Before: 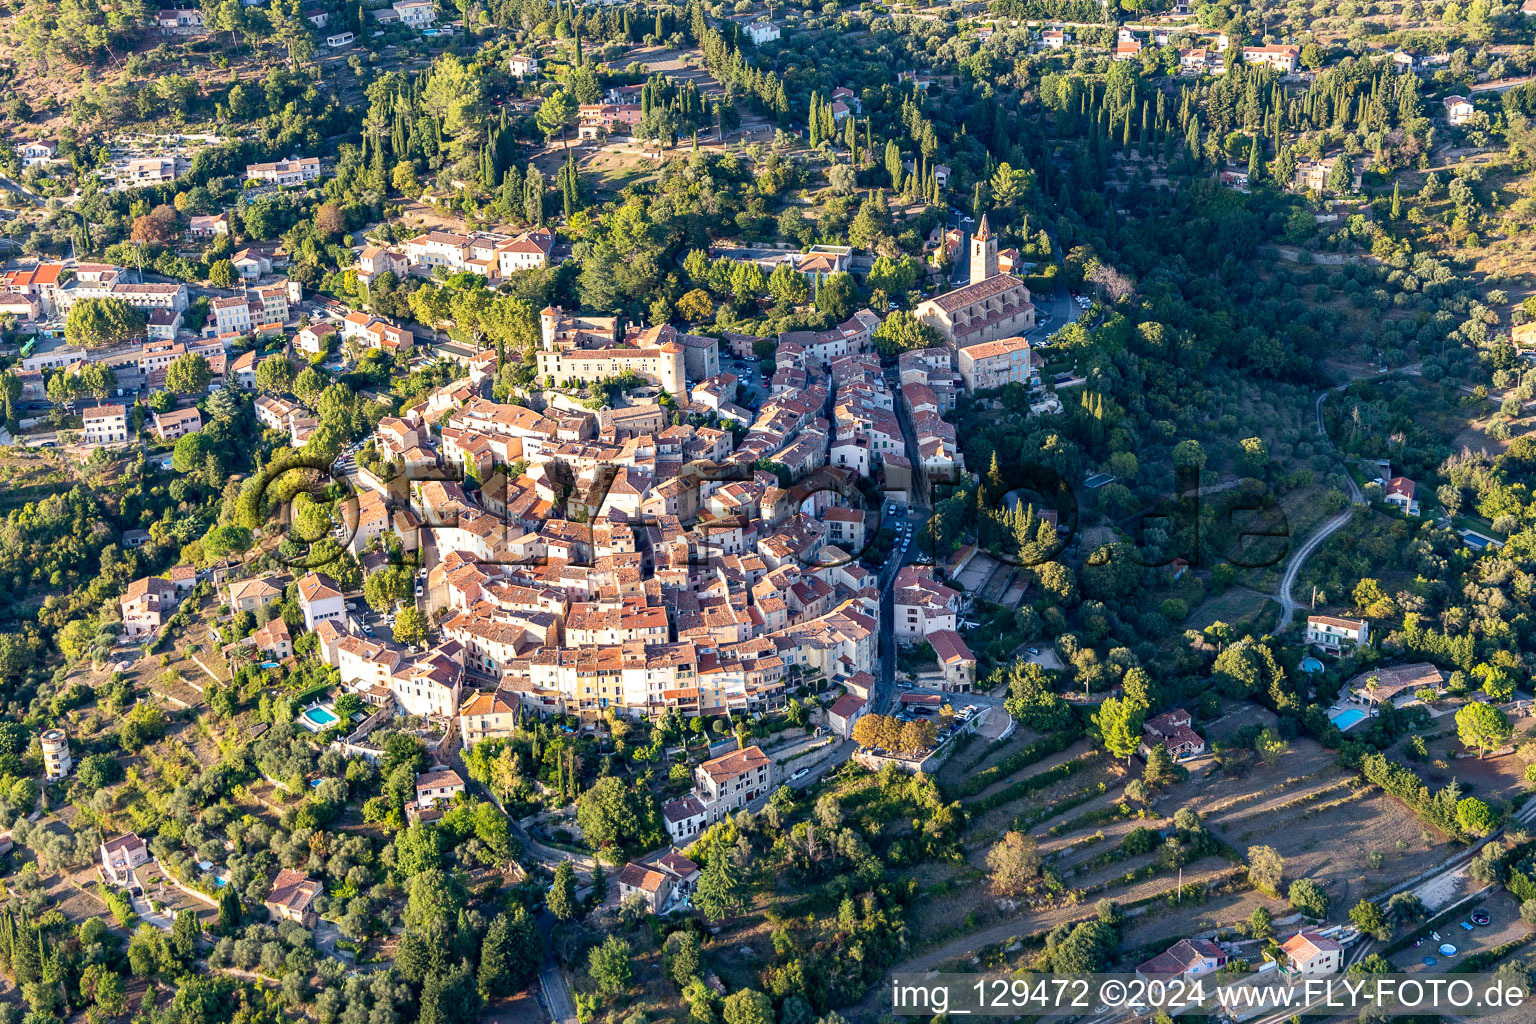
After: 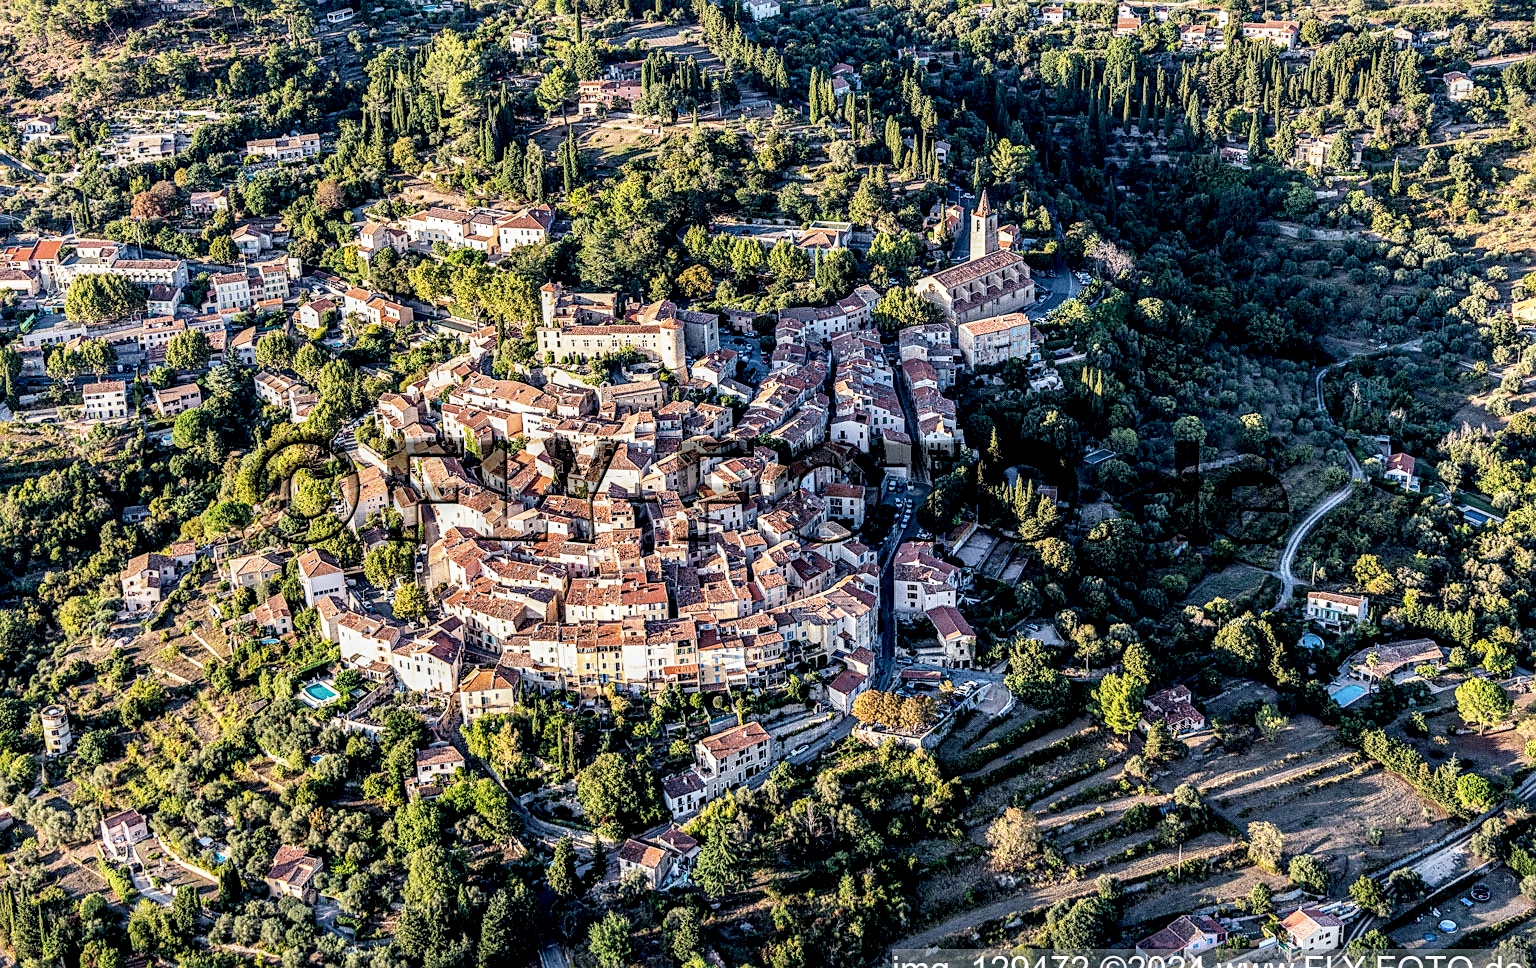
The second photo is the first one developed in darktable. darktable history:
sharpen: on, module defaults
local contrast: highlights 18%, detail 187%
crop and rotate: top 2.351%, bottom 3.086%
filmic rgb: black relative exposure -7.61 EV, white relative exposure 4.61 EV, target black luminance 0%, hardness 3.49, latitude 50.48%, contrast 1.031, highlights saturation mix 9.38%, shadows ↔ highlights balance -0.159%
